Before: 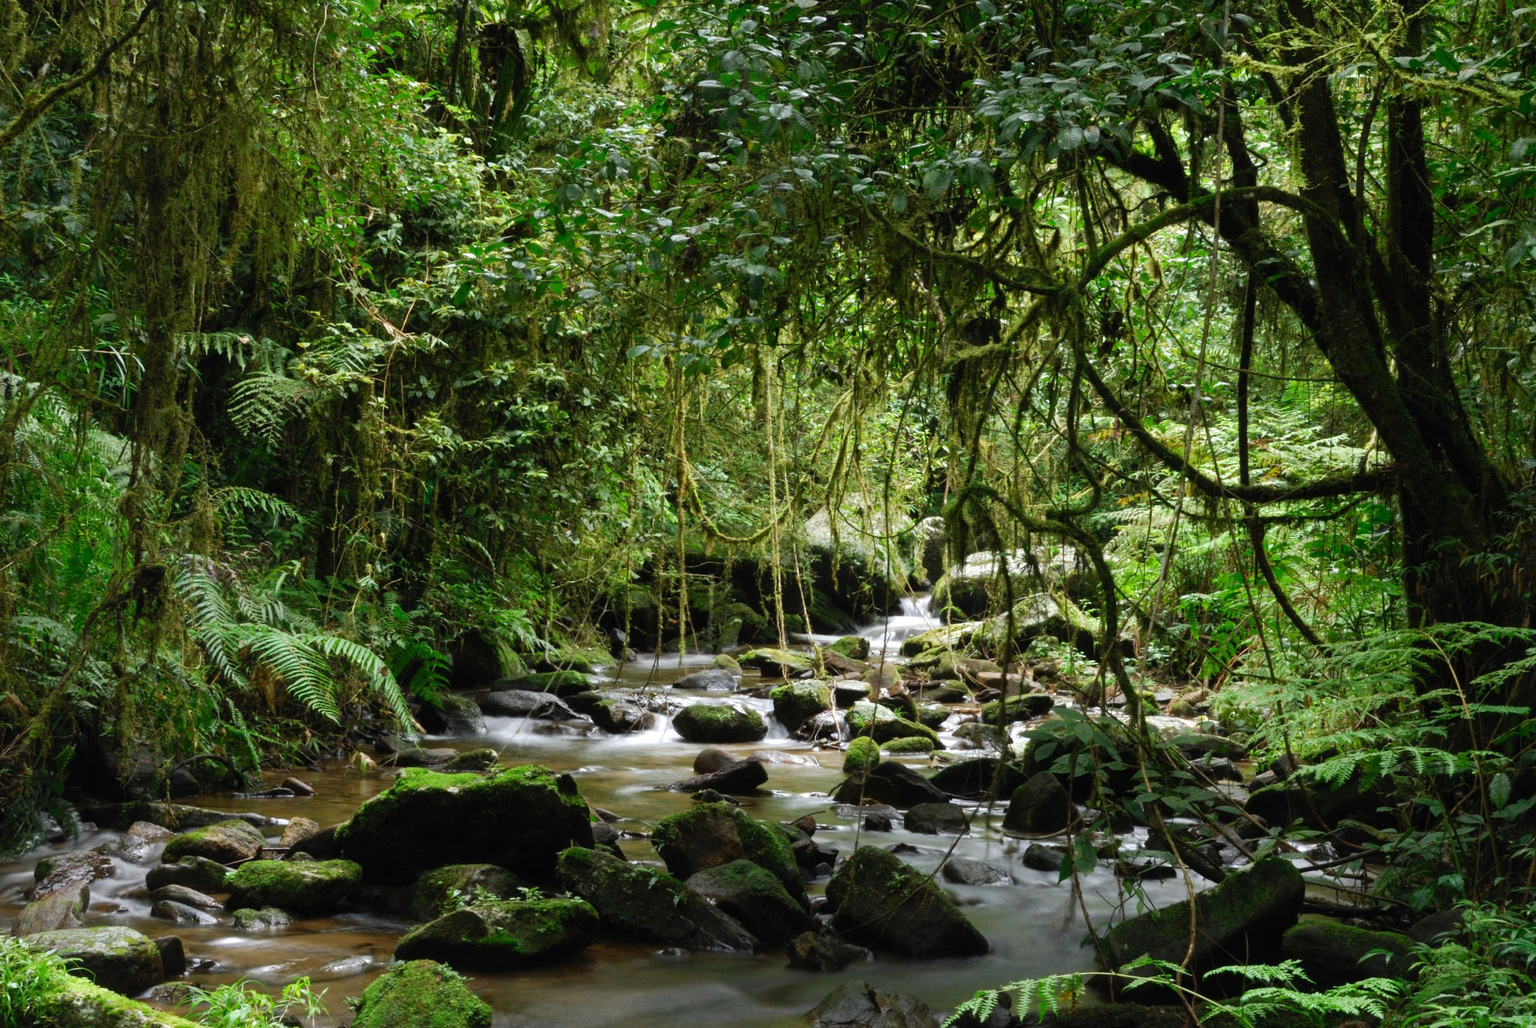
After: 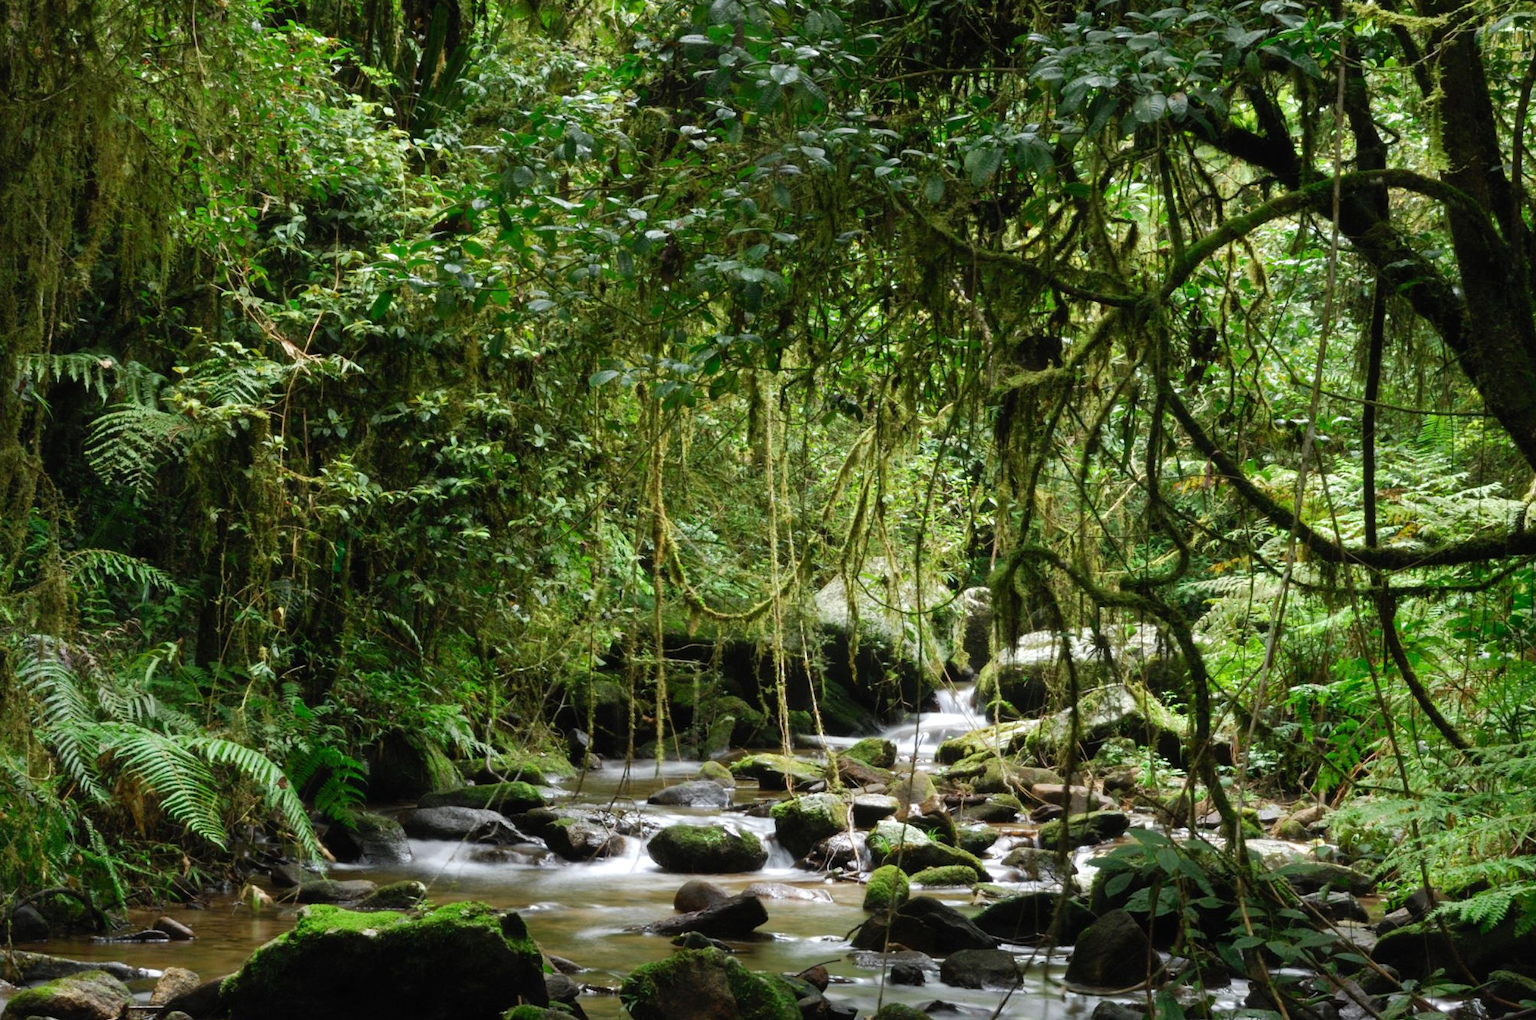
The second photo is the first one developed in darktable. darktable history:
crop and rotate: left 10.498%, top 5.15%, right 10.437%, bottom 16.372%
